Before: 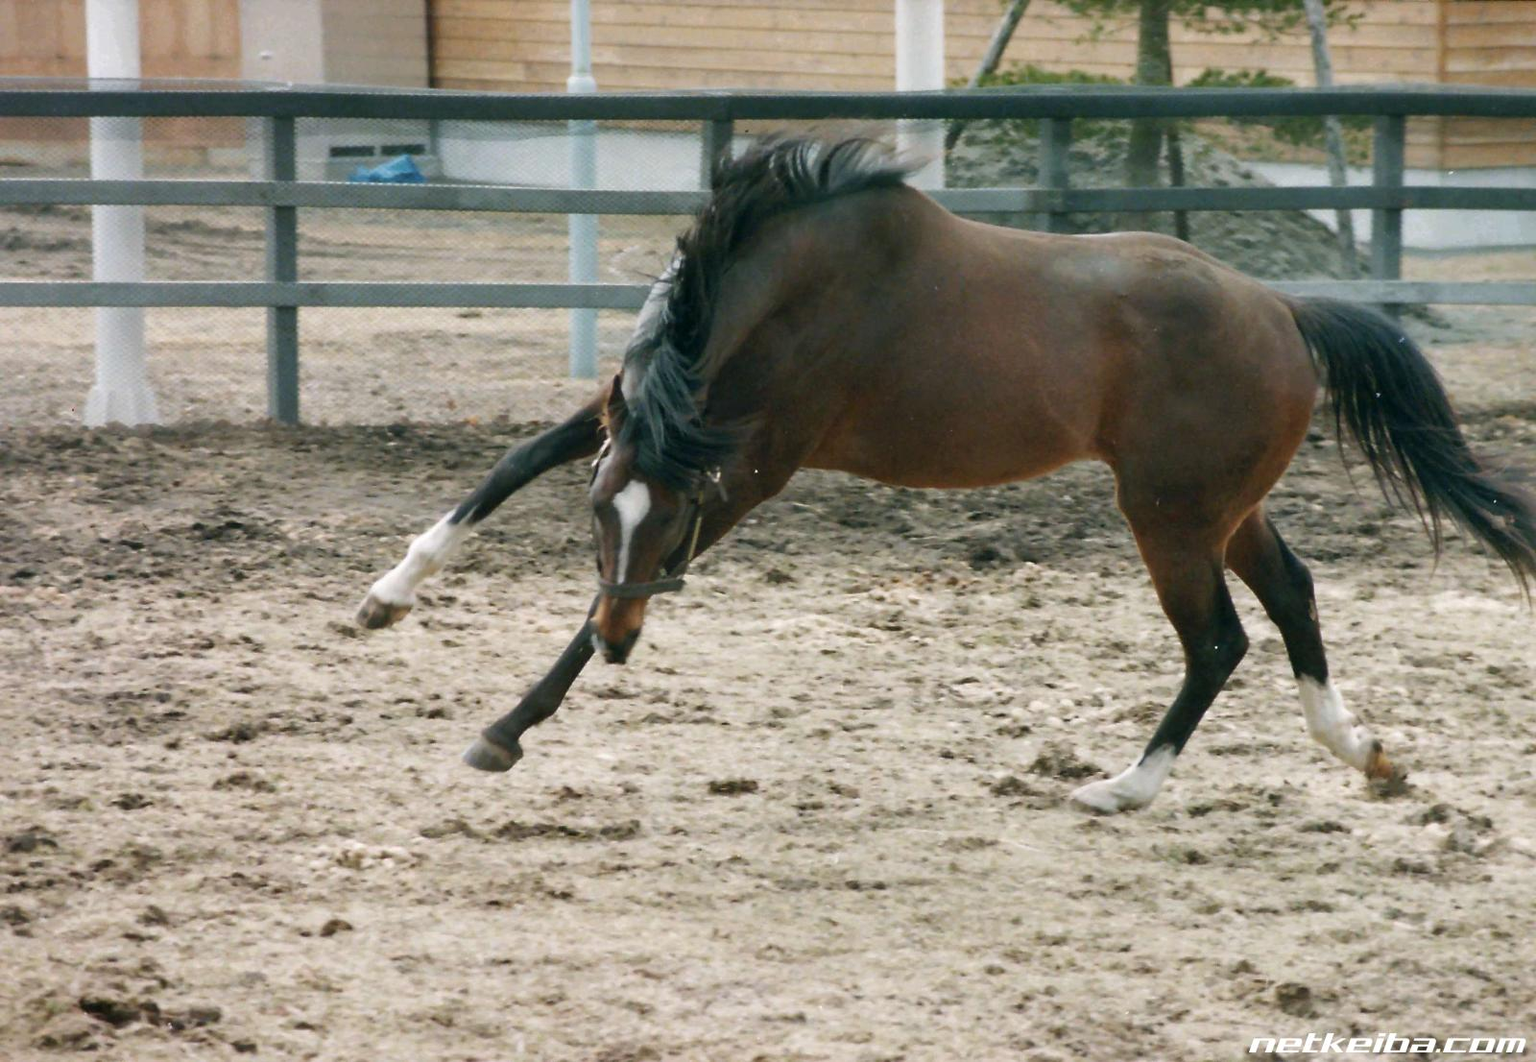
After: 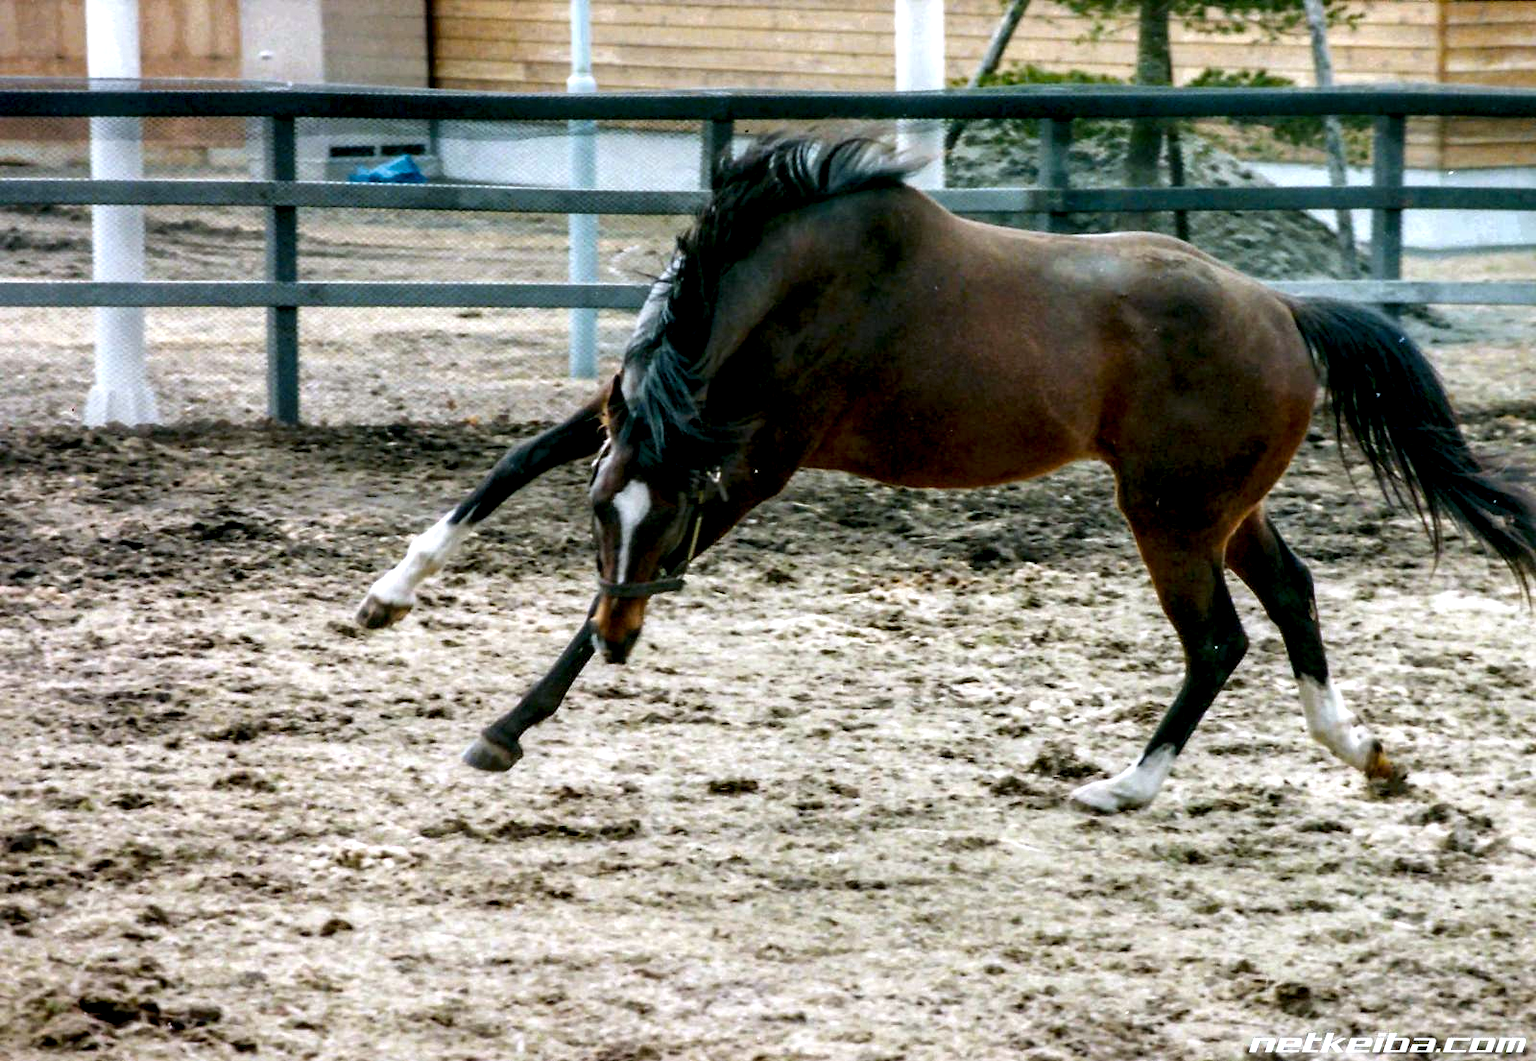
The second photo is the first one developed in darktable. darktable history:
local contrast: detail 203%
white balance: red 0.967, blue 1.049
color balance rgb: linear chroma grading › global chroma 15%, perceptual saturation grading › global saturation 30%
